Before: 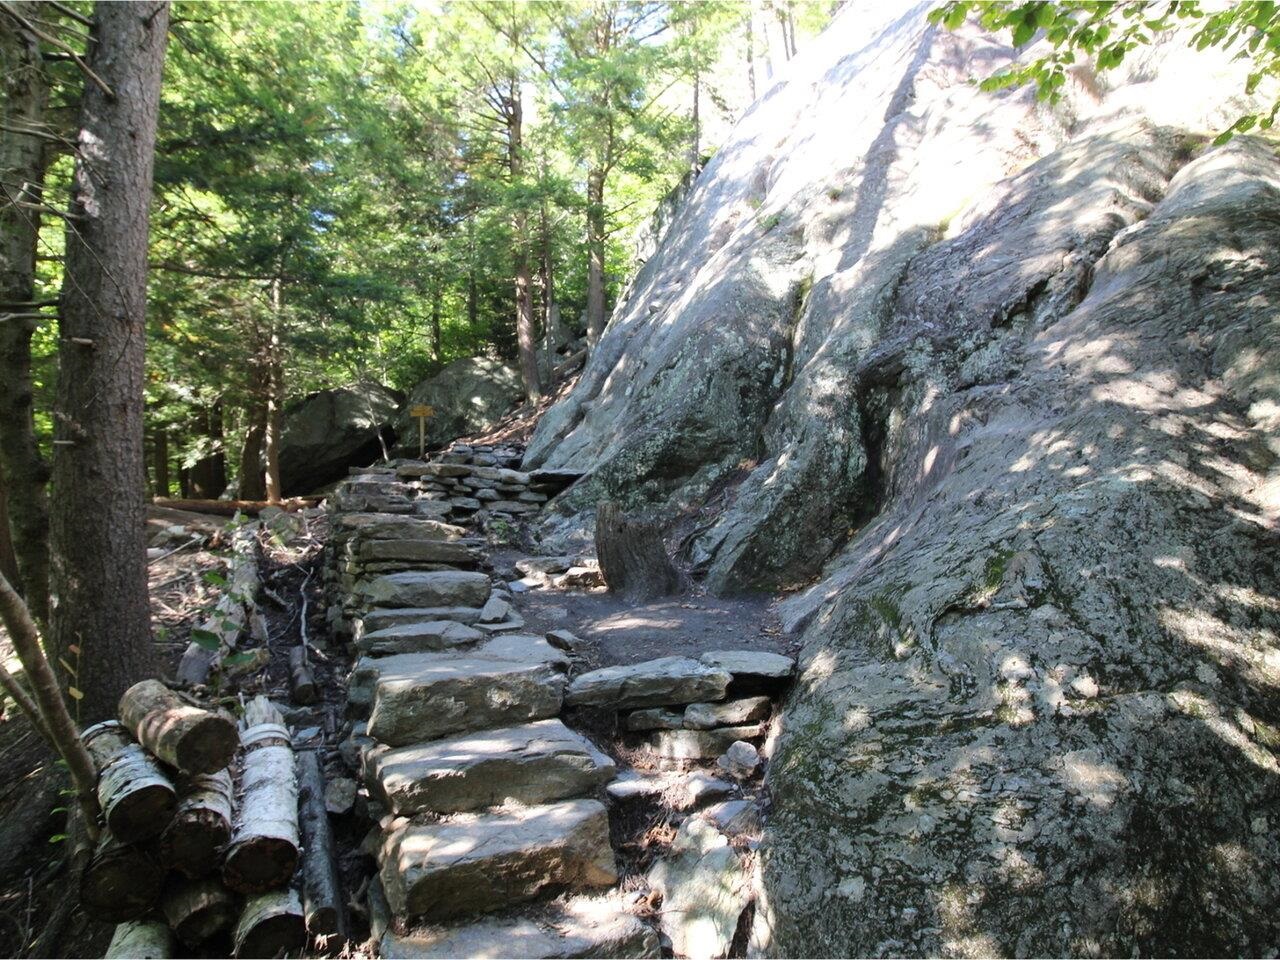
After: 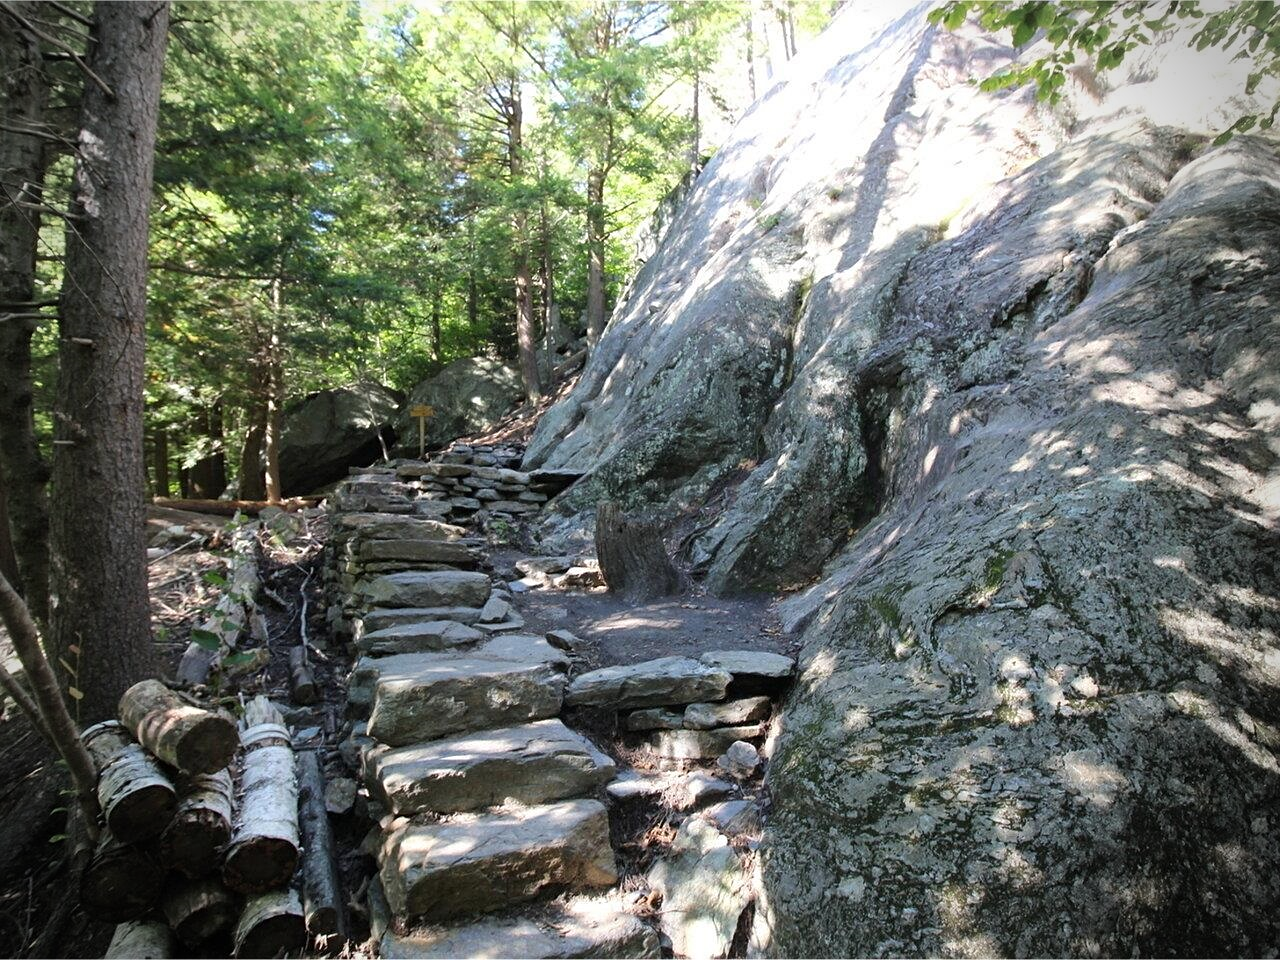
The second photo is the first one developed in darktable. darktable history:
vignetting: fall-off radius 31.48%, brightness -0.472
sharpen: amount 0.2
